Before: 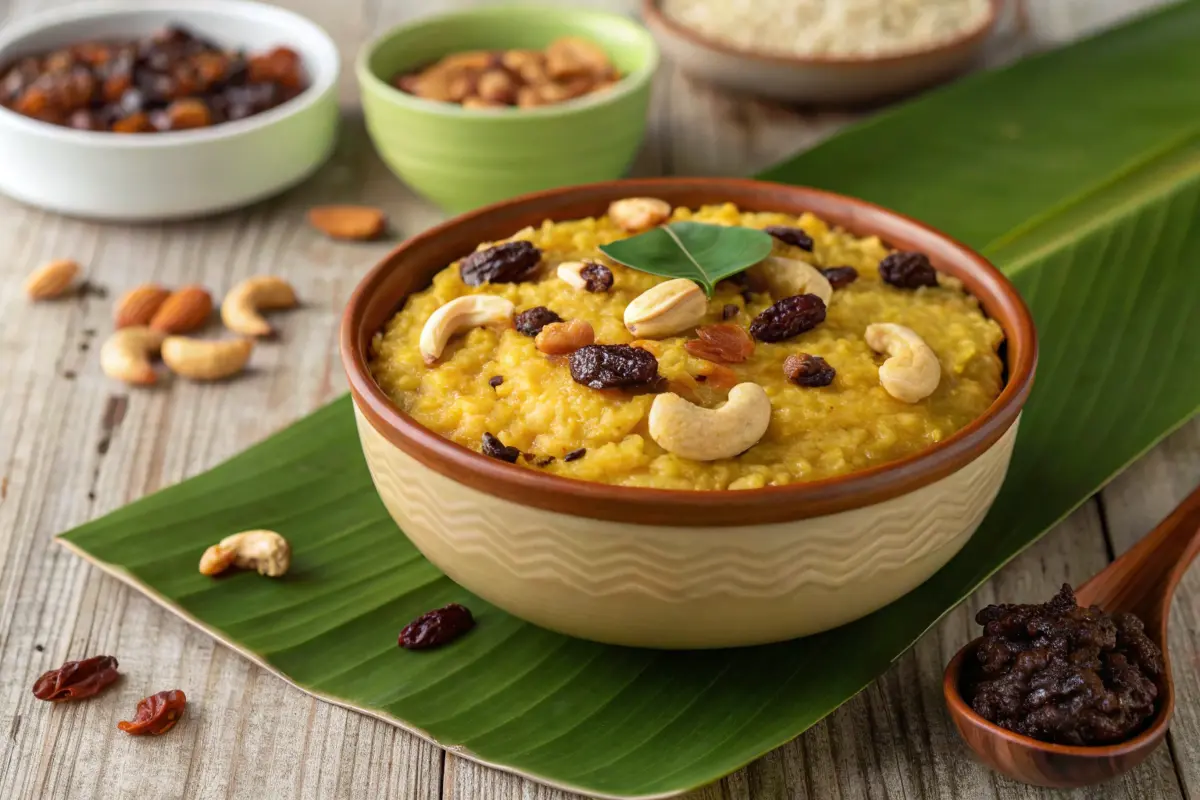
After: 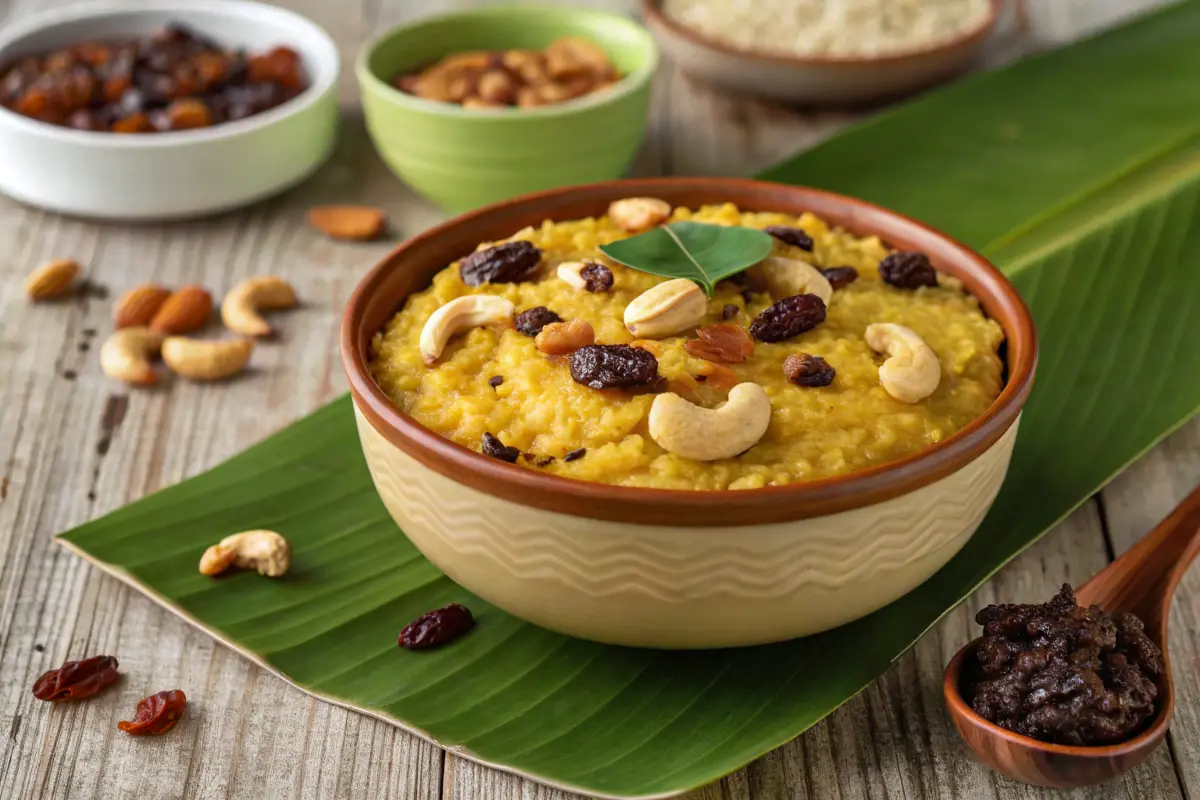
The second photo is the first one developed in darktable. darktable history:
shadows and highlights: white point adjustment 0.119, highlights -69.5, soften with gaussian
